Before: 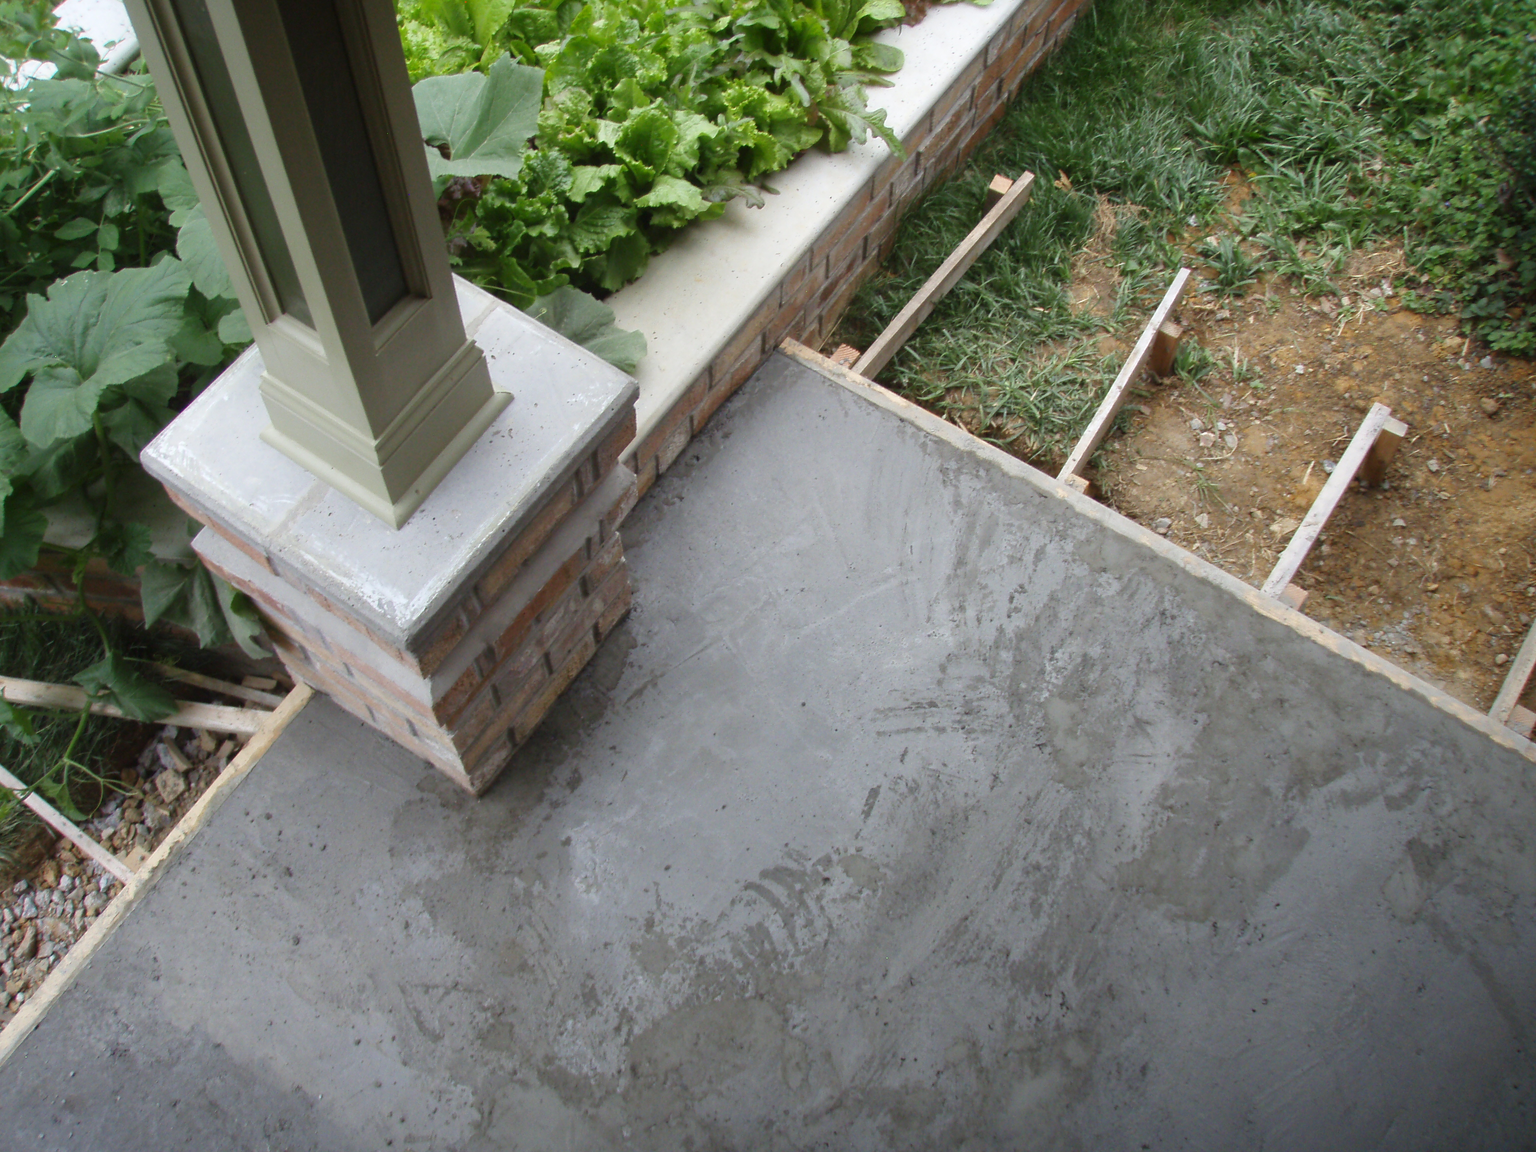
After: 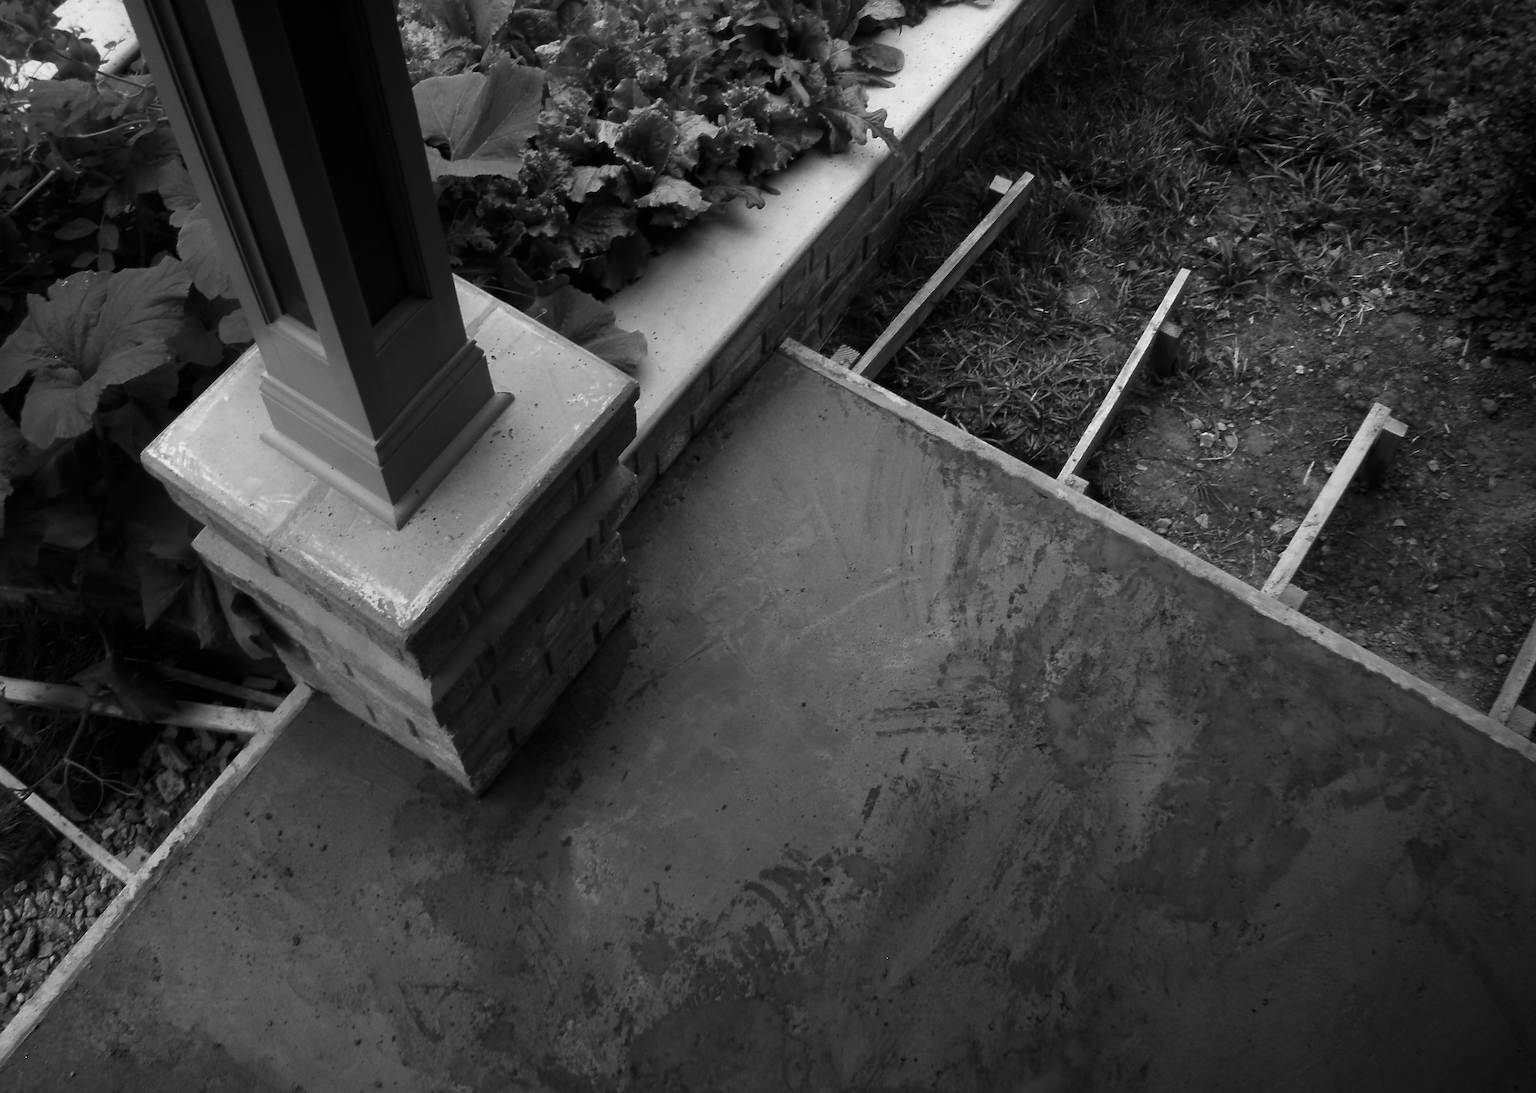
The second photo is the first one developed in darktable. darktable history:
crop and rotate: top 0%, bottom 5.097%
contrast brightness saturation: contrast -0.03, brightness -0.59, saturation -1
